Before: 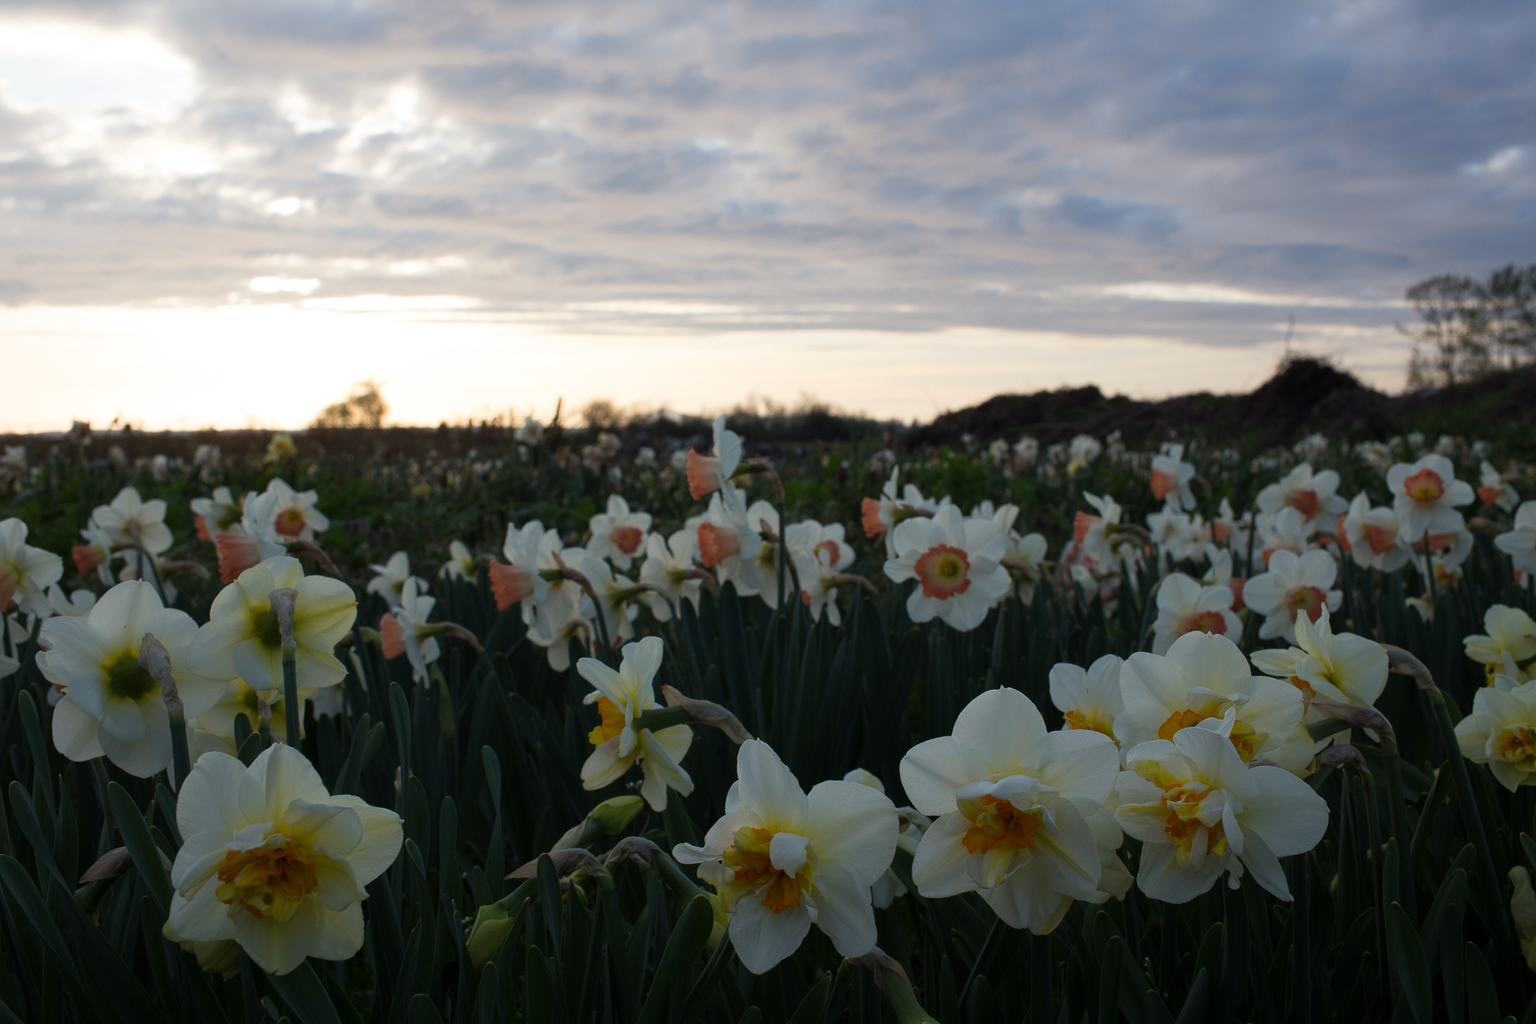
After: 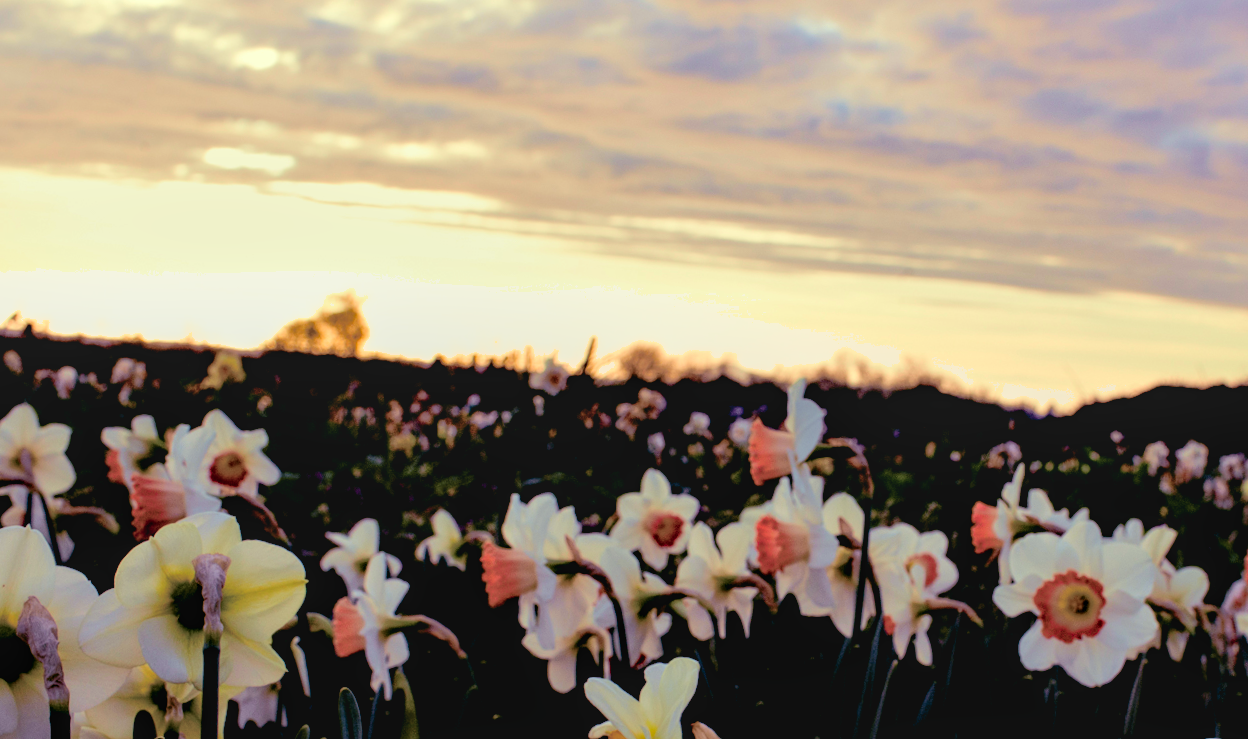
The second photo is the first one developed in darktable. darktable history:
color balance rgb: shadows lift › luminance -21.66%, shadows lift › chroma 8.98%, shadows lift › hue 283.37°, power › chroma 1.55%, power › hue 25.59°, highlights gain › luminance 6.08%, highlights gain › chroma 2.55%, highlights gain › hue 90°, global offset › luminance -0.87%, perceptual saturation grading › global saturation 27.49%, perceptual saturation grading › highlights -28.39%, perceptual saturation grading › mid-tones 15.22%, perceptual saturation grading › shadows 33.98%, perceptual brilliance grading › highlights 10%, perceptual brilliance grading › mid-tones 5%
local contrast: detail 110%
contrast brightness saturation: brightness 0.28
shadows and highlights: on, module defaults
crop and rotate: angle -4.99°, left 2.122%, top 6.945%, right 27.566%, bottom 30.519%
tone equalizer: on, module defaults
contrast equalizer: octaves 7, y [[0.6 ×6], [0.55 ×6], [0 ×6], [0 ×6], [0 ×6]]
tone curve: curves: ch0 [(0, 0) (0.049, 0.01) (0.154, 0.081) (0.491, 0.519) (0.748, 0.765) (1, 0.919)]; ch1 [(0, 0) (0.172, 0.123) (0.317, 0.272) (0.401, 0.422) (0.499, 0.497) (0.531, 0.54) (0.615, 0.603) (0.741, 0.783) (1, 1)]; ch2 [(0, 0) (0.411, 0.424) (0.483, 0.478) (0.544, 0.56) (0.686, 0.638) (1, 1)], color space Lab, independent channels, preserve colors none
